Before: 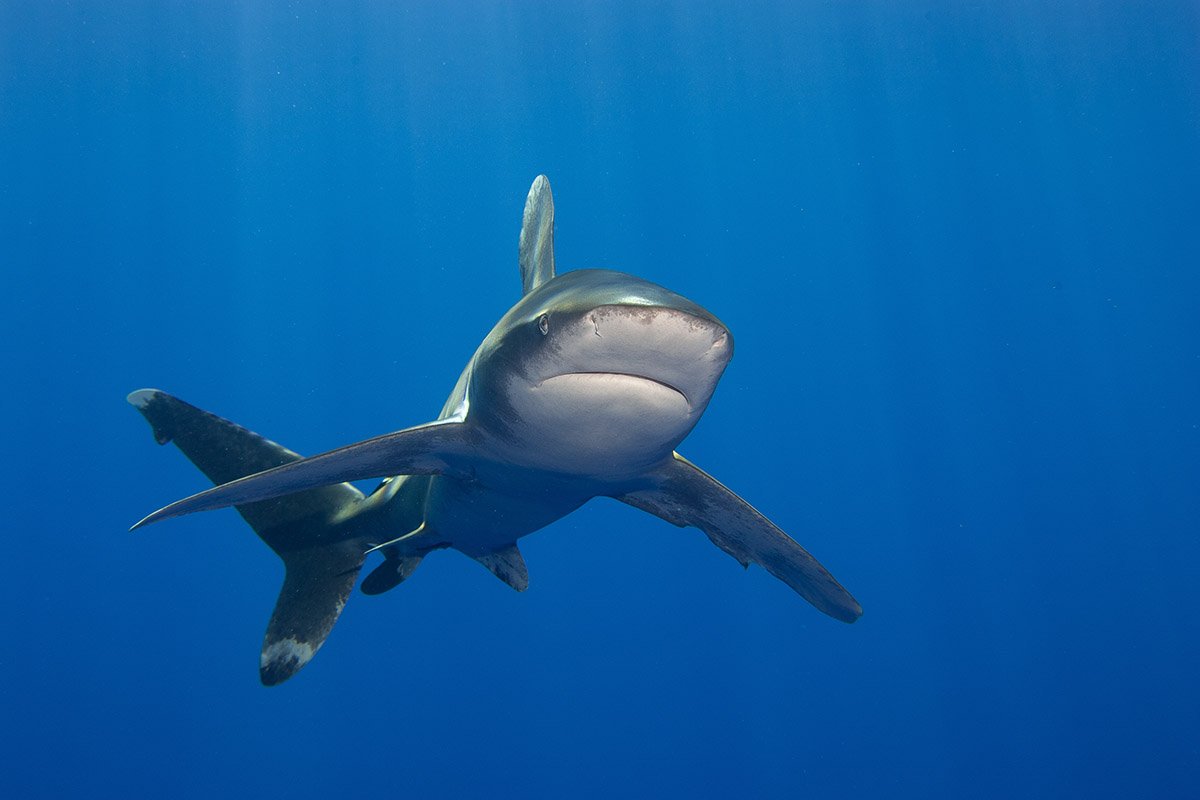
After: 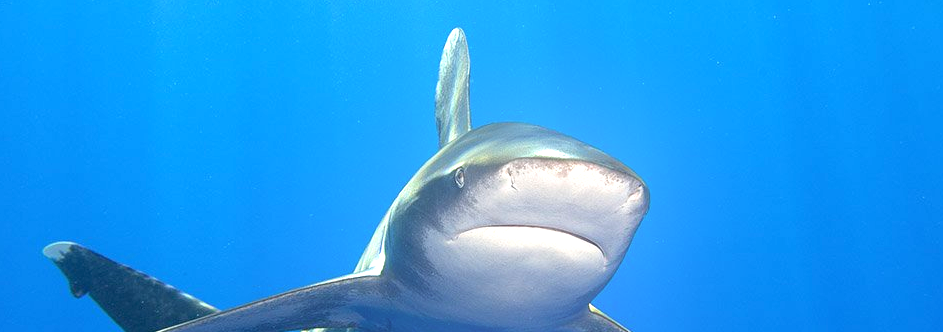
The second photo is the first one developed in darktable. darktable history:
exposure: black level correction 0, exposure 1.1 EV, compensate highlight preservation false
crop: left 7.036%, top 18.398%, right 14.379%, bottom 40.043%
bloom: size 16%, threshold 98%, strength 20%
